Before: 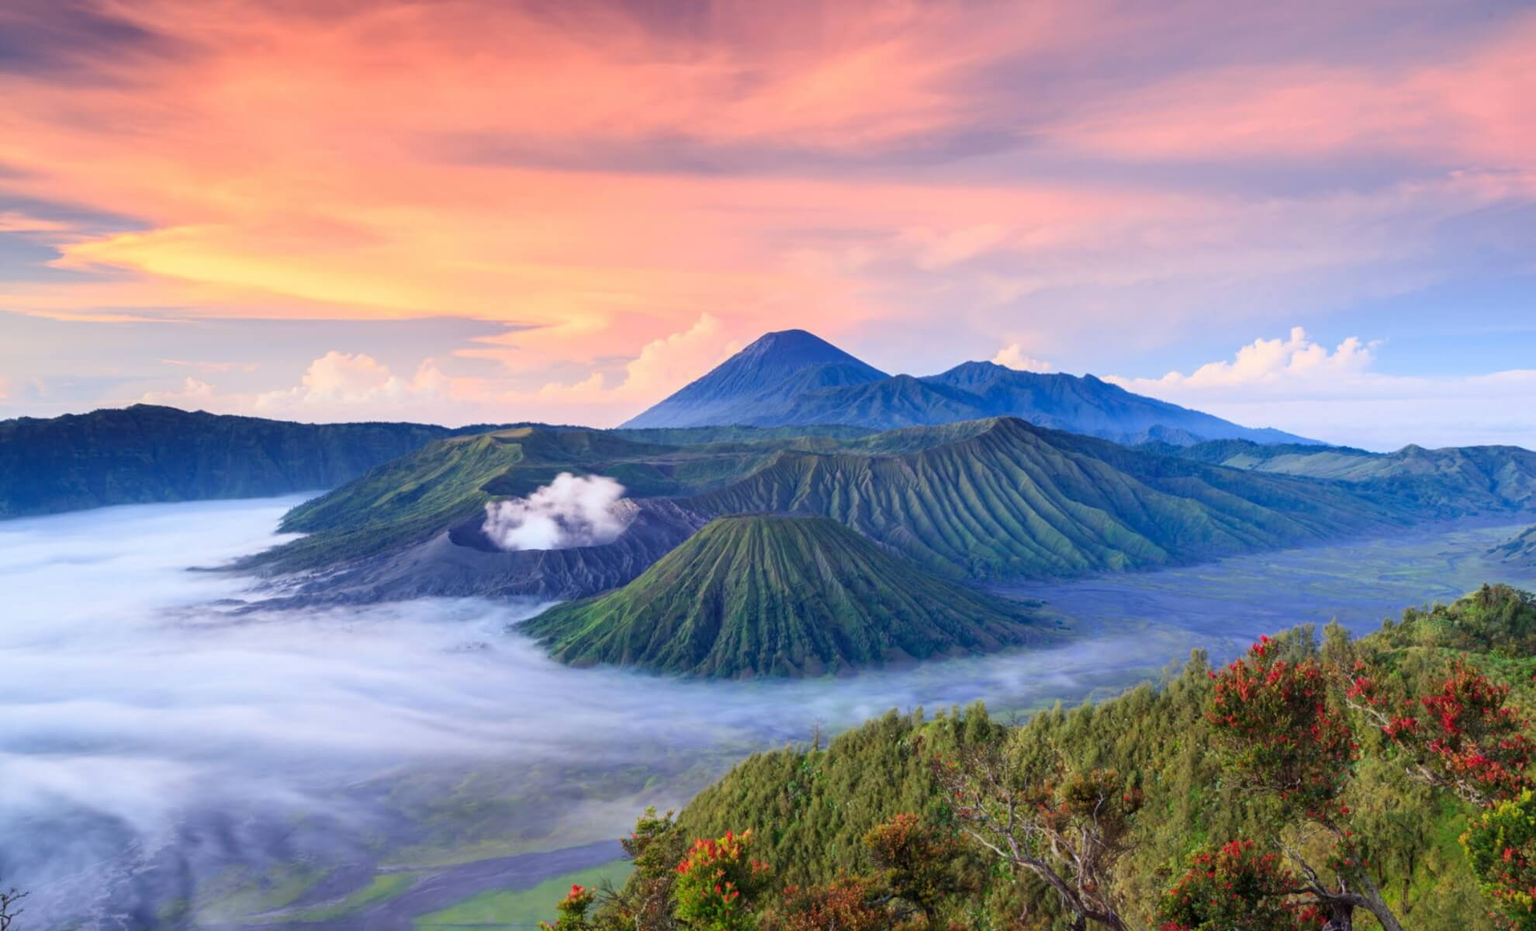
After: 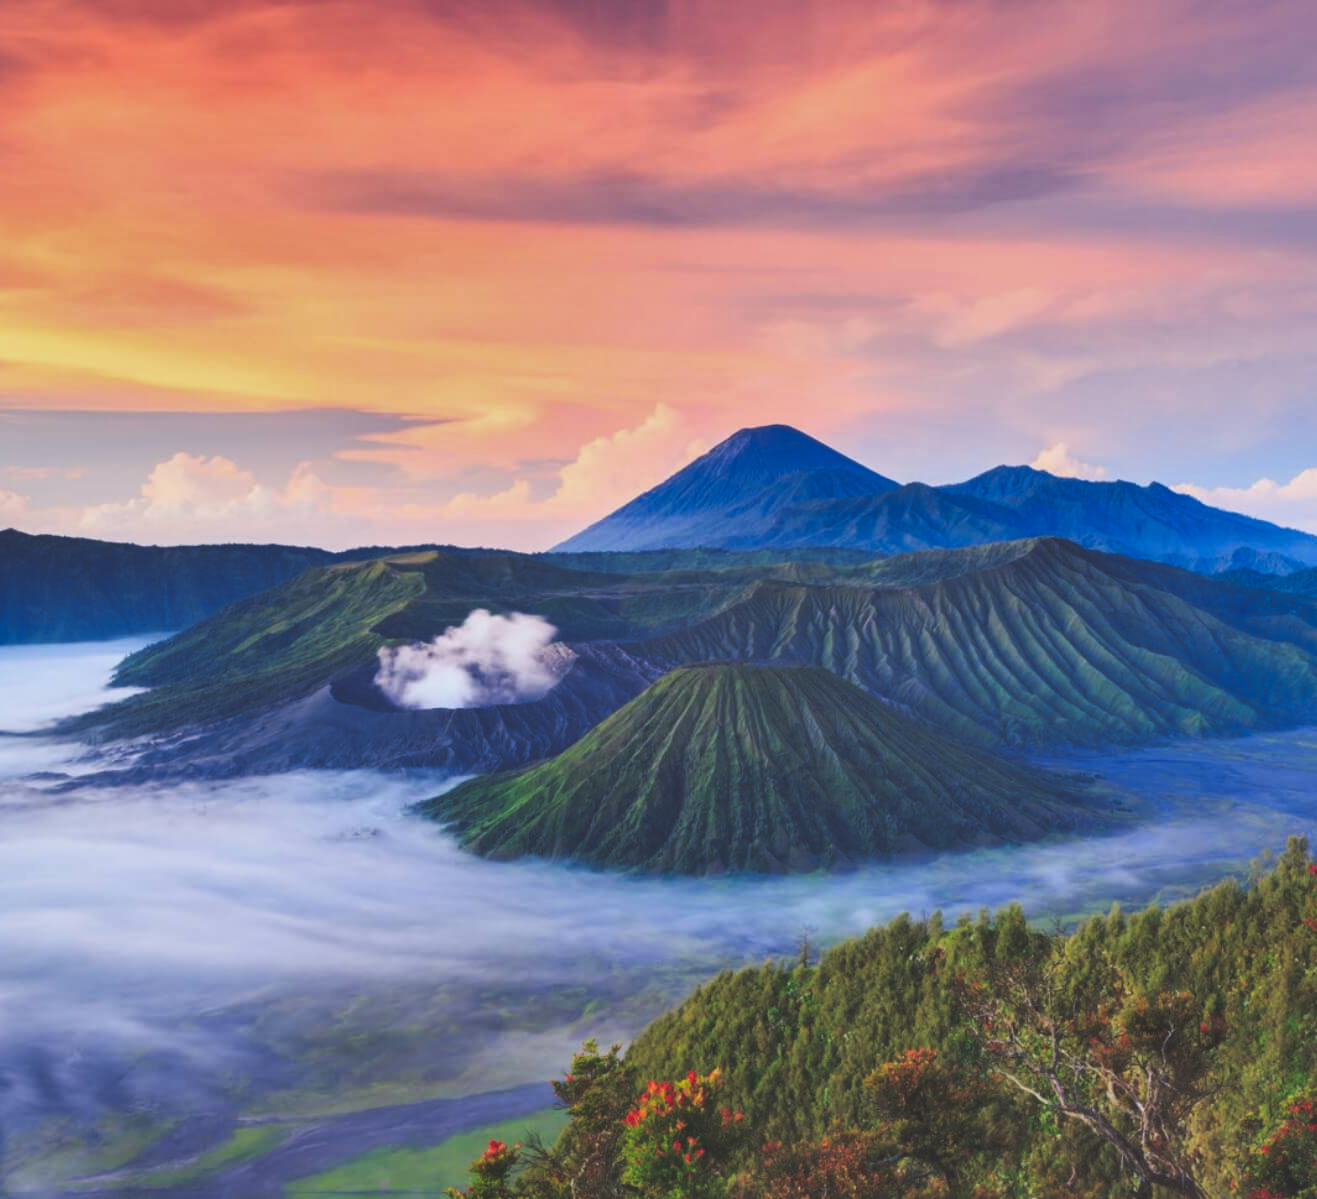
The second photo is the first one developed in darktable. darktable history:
crop and rotate: left 12.571%, right 20.875%
shadows and highlights: low approximation 0.01, soften with gaussian
tone curve: curves: ch0 [(0, 0.142) (0.384, 0.314) (0.752, 0.711) (0.991, 0.95)]; ch1 [(0.006, 0.129) (0.346, 0.384) (1, 1)]; ch2 [(0.003, 0.057) (0.261, 0.248) (1, 1)], preserve colors none
